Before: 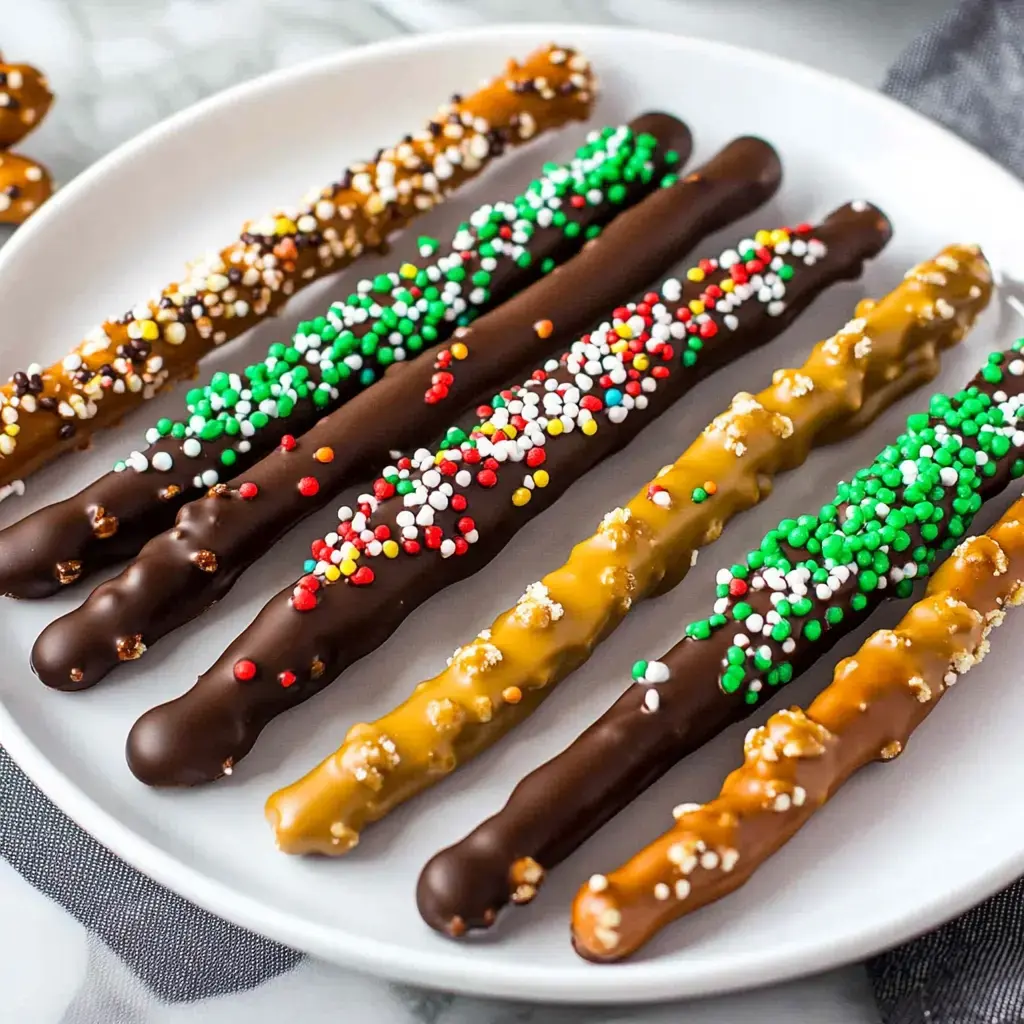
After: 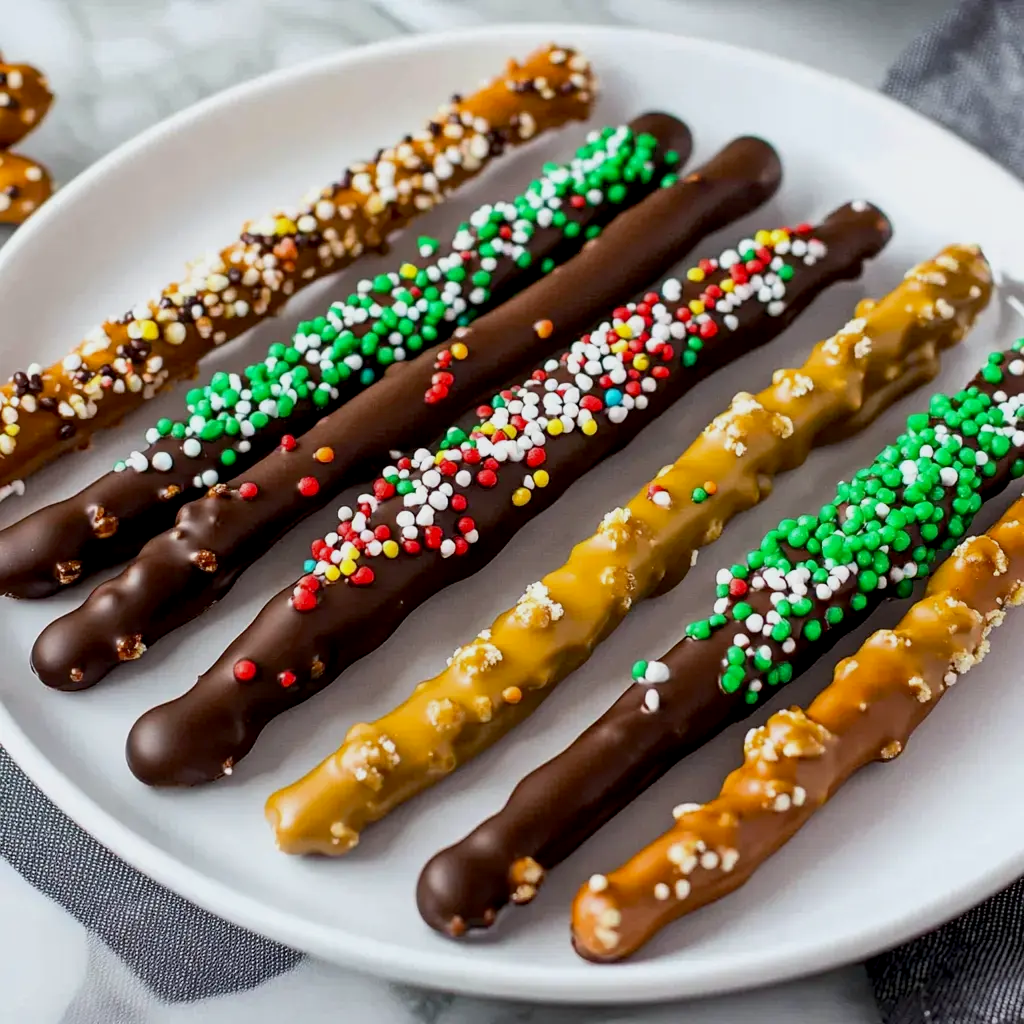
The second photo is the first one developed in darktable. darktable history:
exposure: black level correction 0.006, exposure -0.226 EV, compensate highlight preservation false
white balance: red 0.986, blue 1.01
